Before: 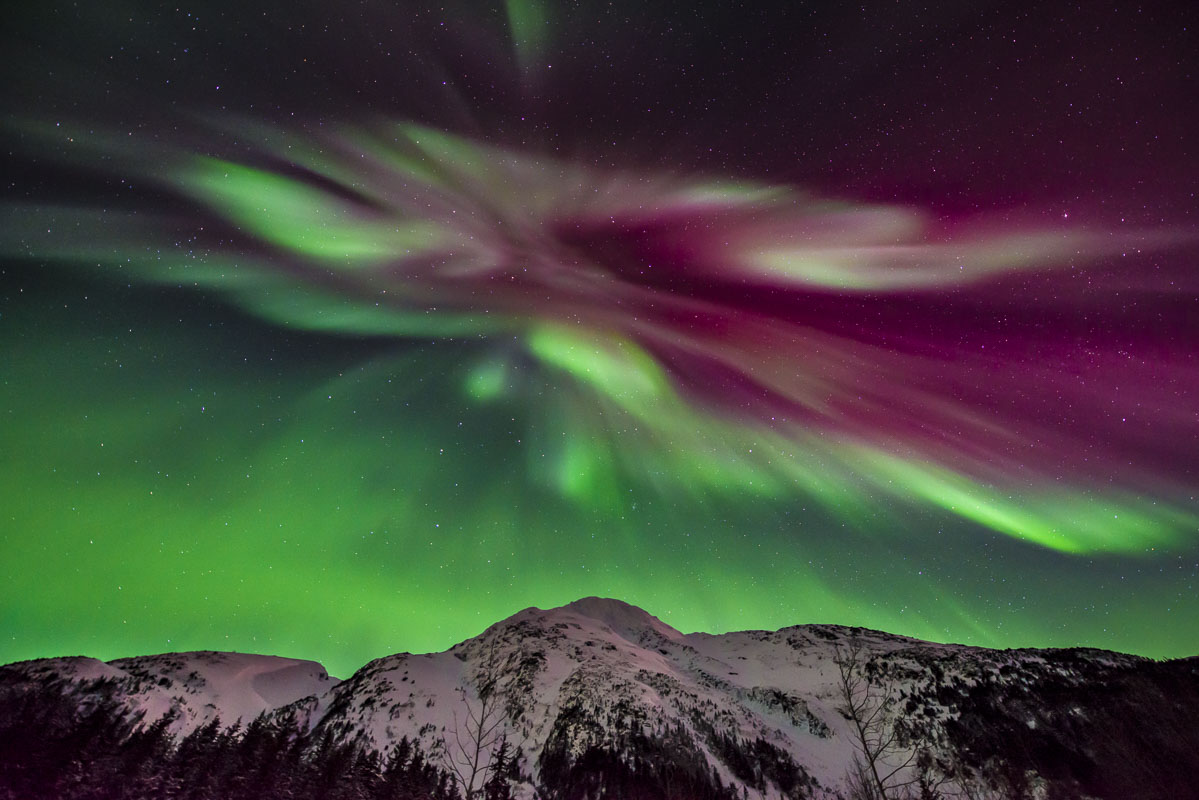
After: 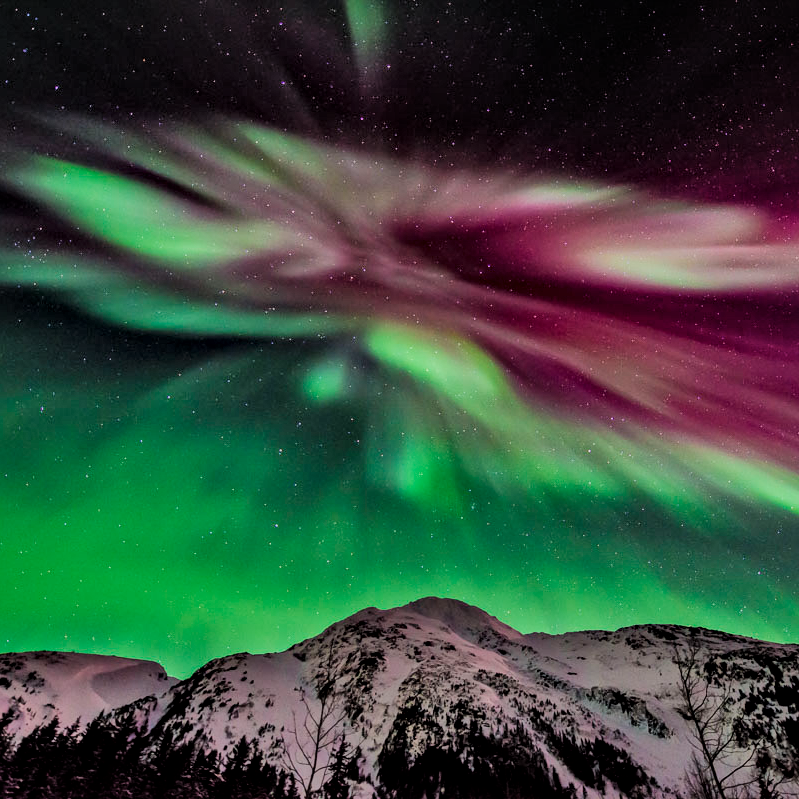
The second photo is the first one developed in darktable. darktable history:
crop and rotate: left 13.467%, right 19.869%
local contrast: mode bilateral grid, contrast 20, coarseness 19, detail 163%, midtone range 0.2
shadows and highlights: shadows 37.52, highlights -27.12, soften with gaussian
filmic rgb: black relative exposure -7.65 EV, white relative exposure 4.56 EV, threshold 2.97 EV, hardness 3.61, add noise in highlights 0, color science v3 (2019), use custom middle-gray values true, contrast in highlights soft, enable highlight reconstruction true
